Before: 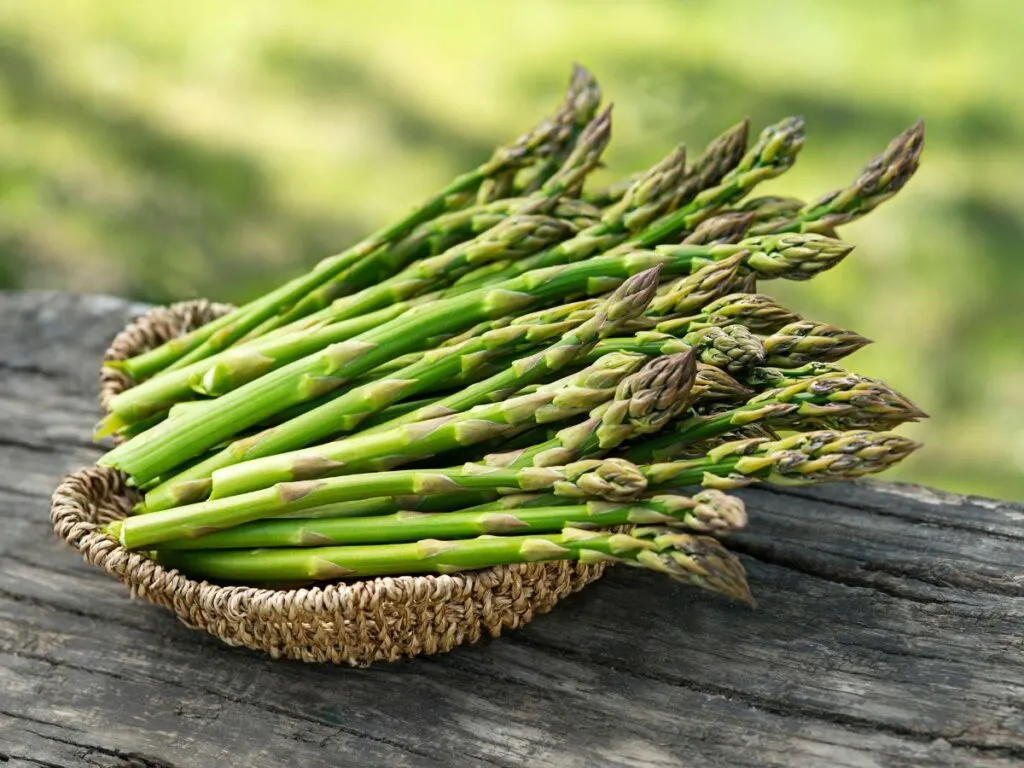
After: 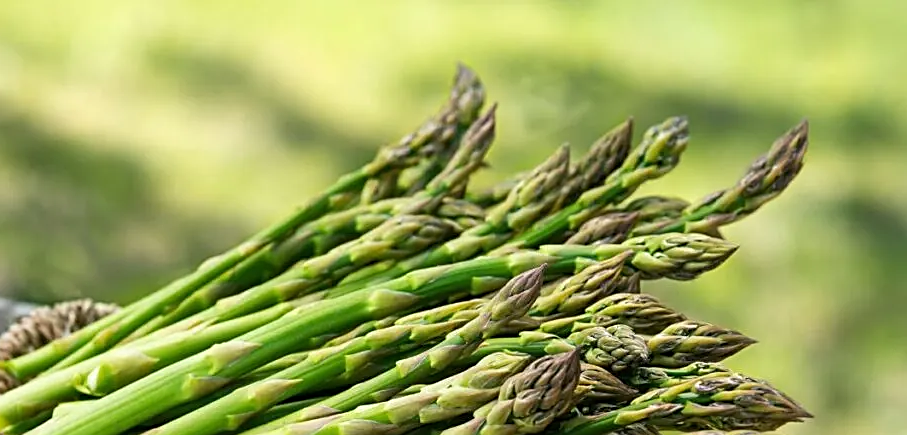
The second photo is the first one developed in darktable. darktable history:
crop and rotate: left 11.375%, bottom 43.332%
sharpen: on, module defaults
